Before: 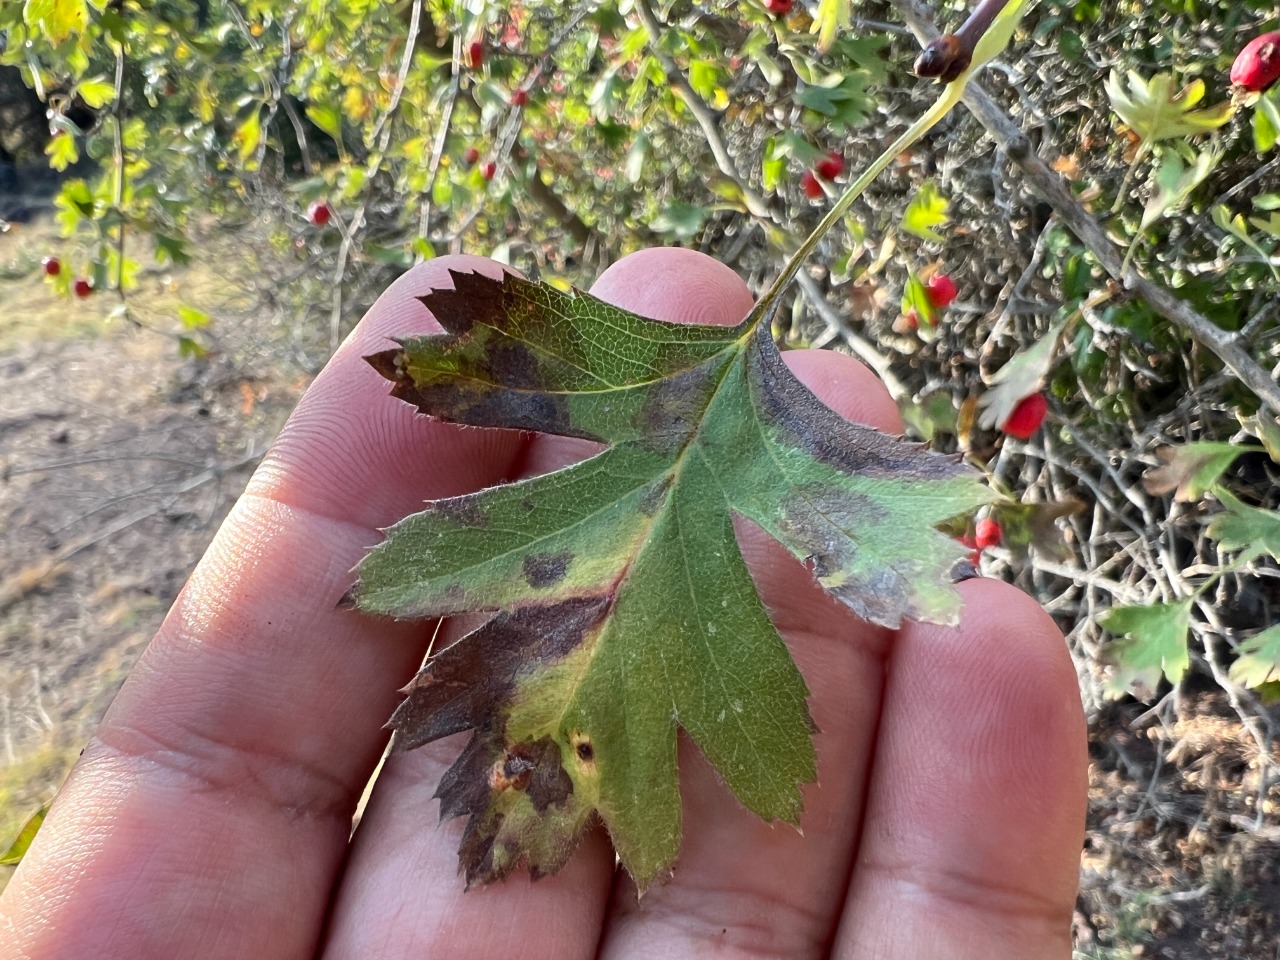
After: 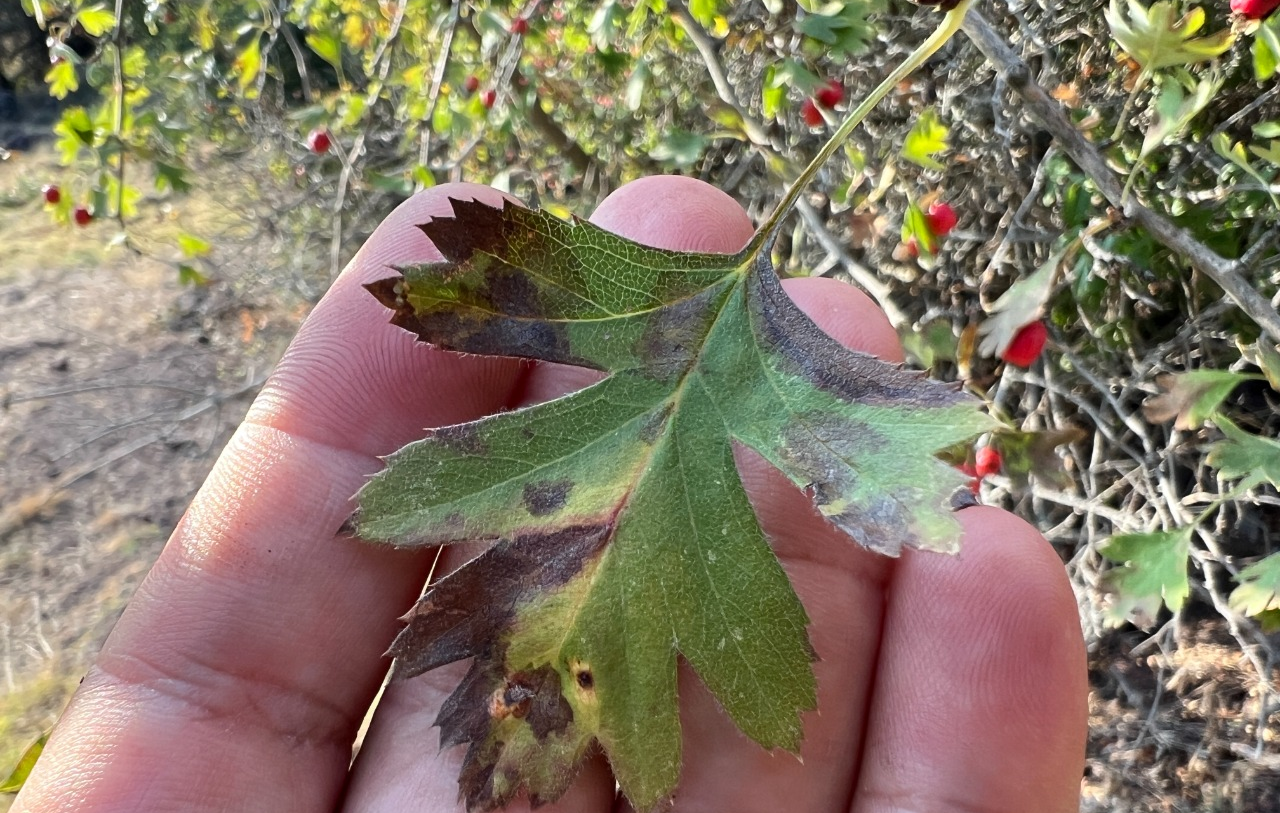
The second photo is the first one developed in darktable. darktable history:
crop: top 7.604%, bottom 7.659%
